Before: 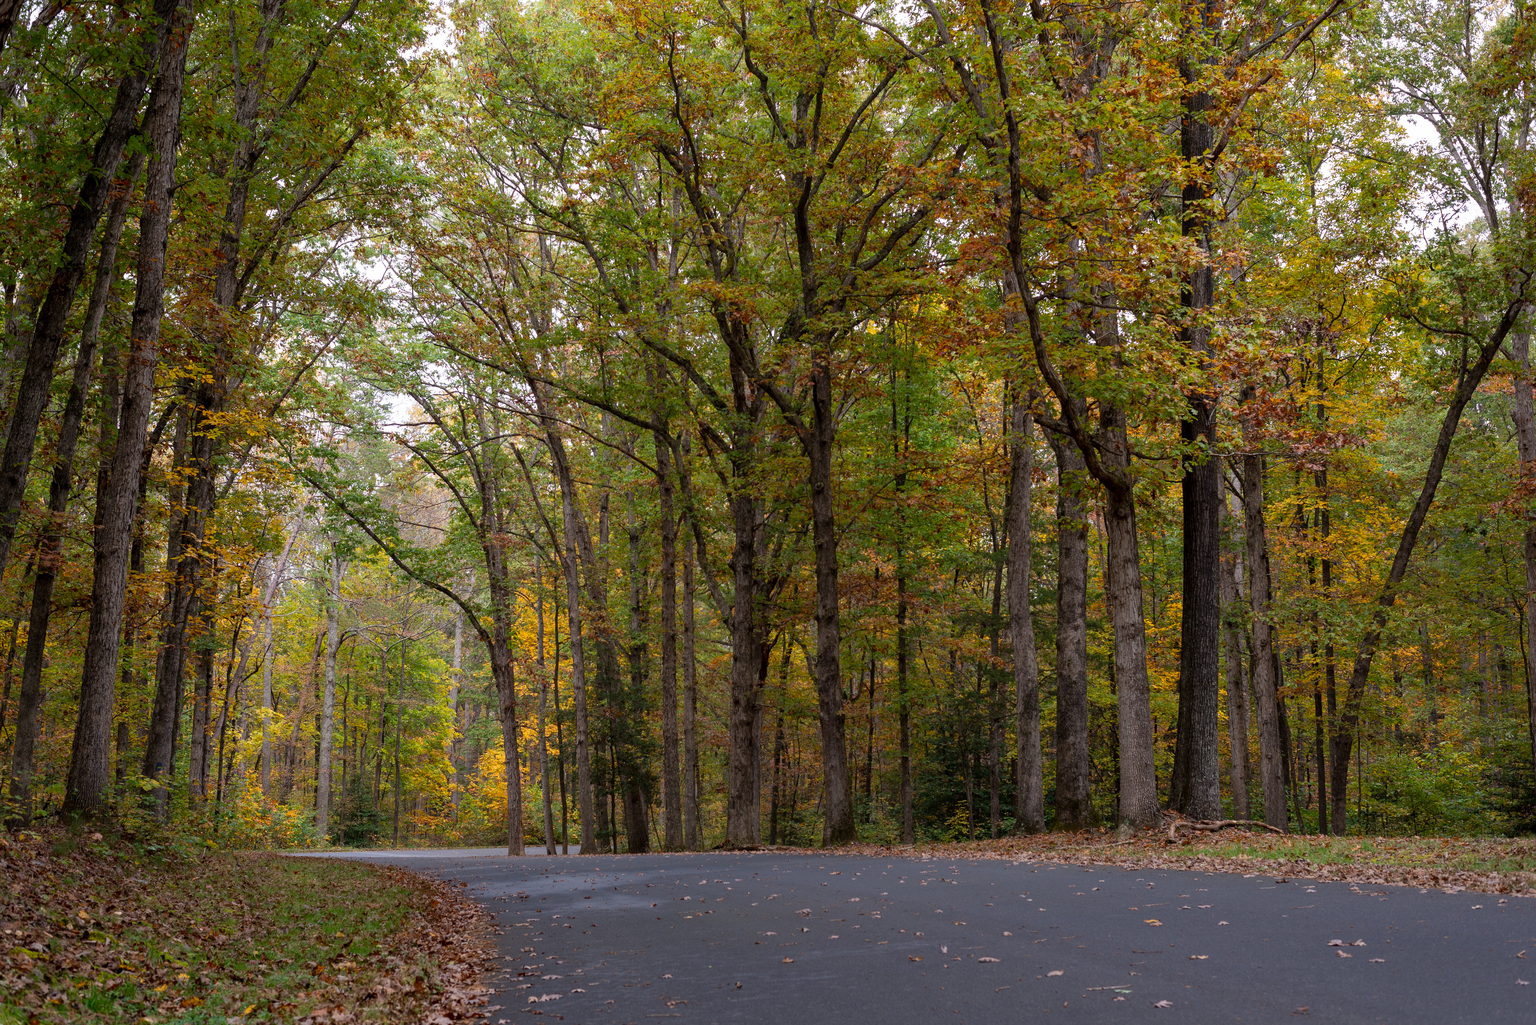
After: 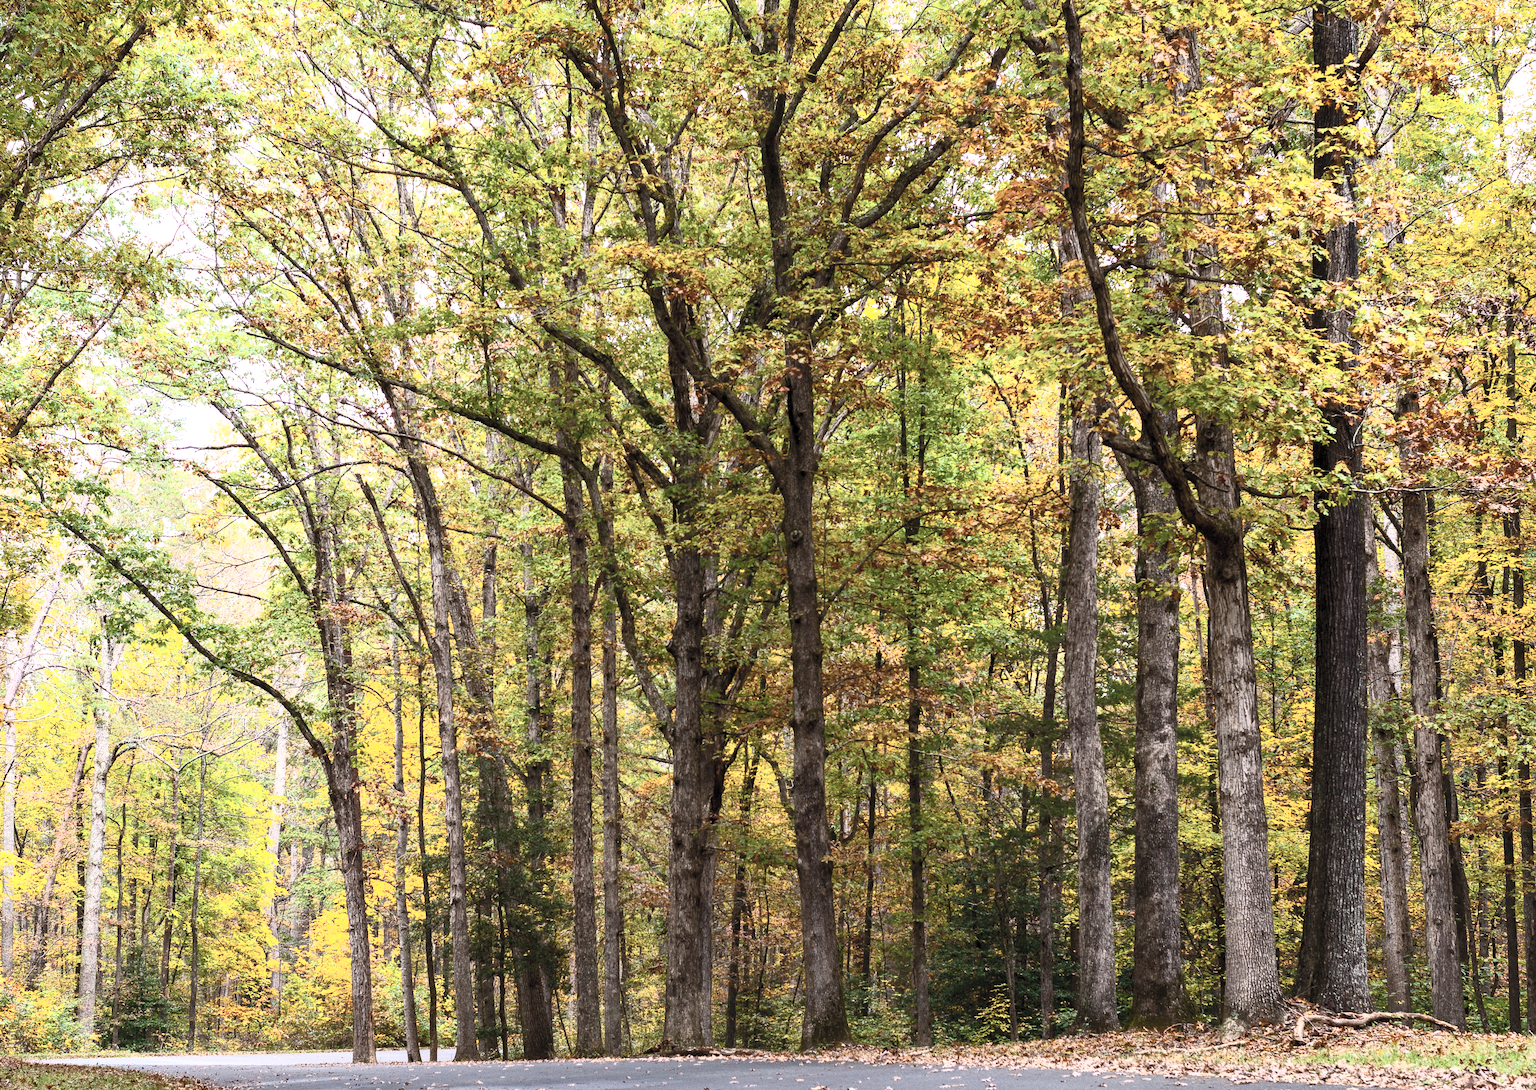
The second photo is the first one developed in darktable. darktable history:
contrast brightness saturation: contrast 0.574, brightness 0.578, saturation -0.334
crop and rotate: left 17.03%, top 10.857%, right 12.863%, bottom 14.579%
color balance rgb: power › hue 329.5°, perceptual saturation grading › global saturation 30.154%, perceptual brilliance grading › global brilliance 24.36%
